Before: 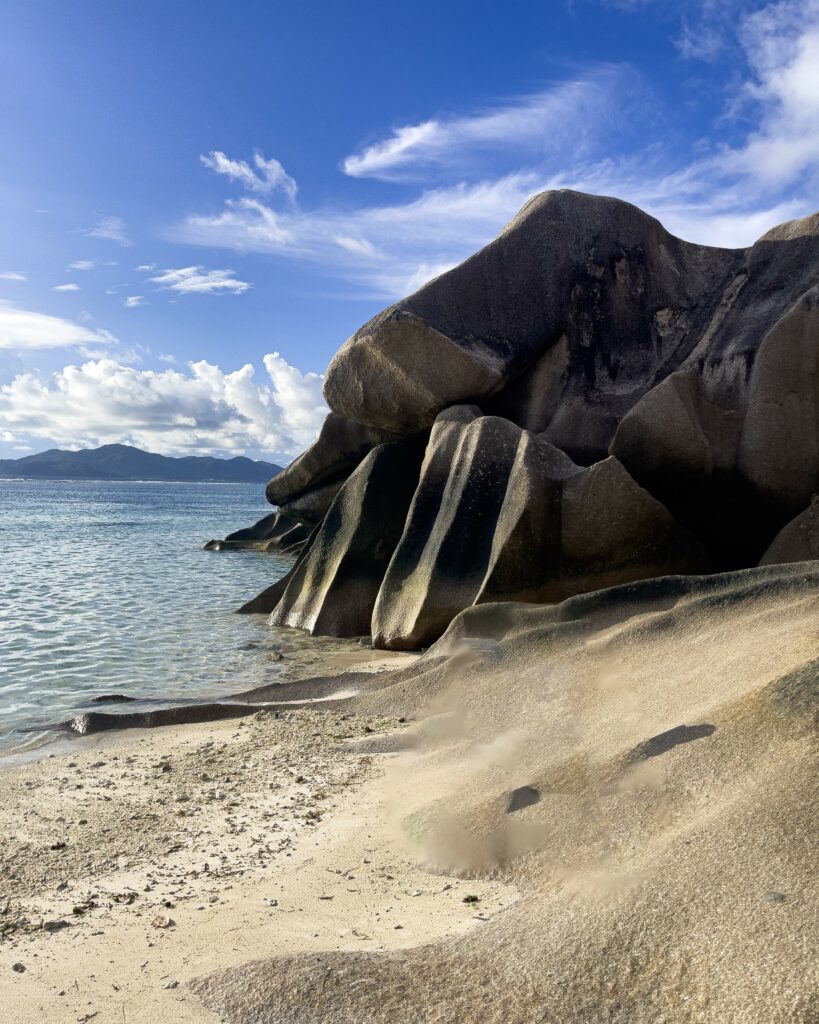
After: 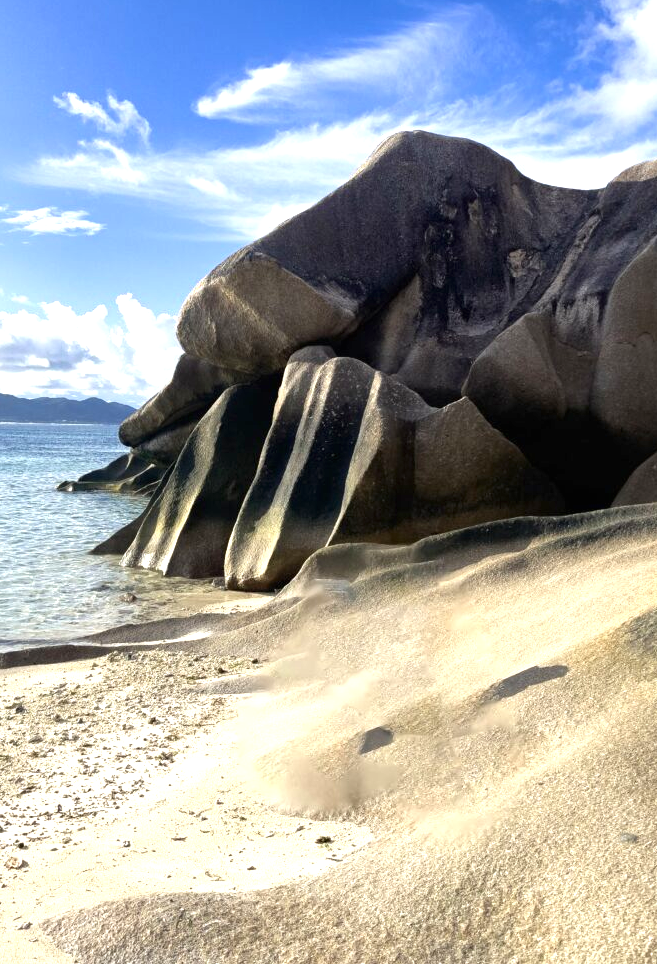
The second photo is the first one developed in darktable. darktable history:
crop and rotate: left 17.959%, top 5.771%, right 1.742%
exposure: black level correction 0, exposure 0.9 EV, compensate highlight preservation false
